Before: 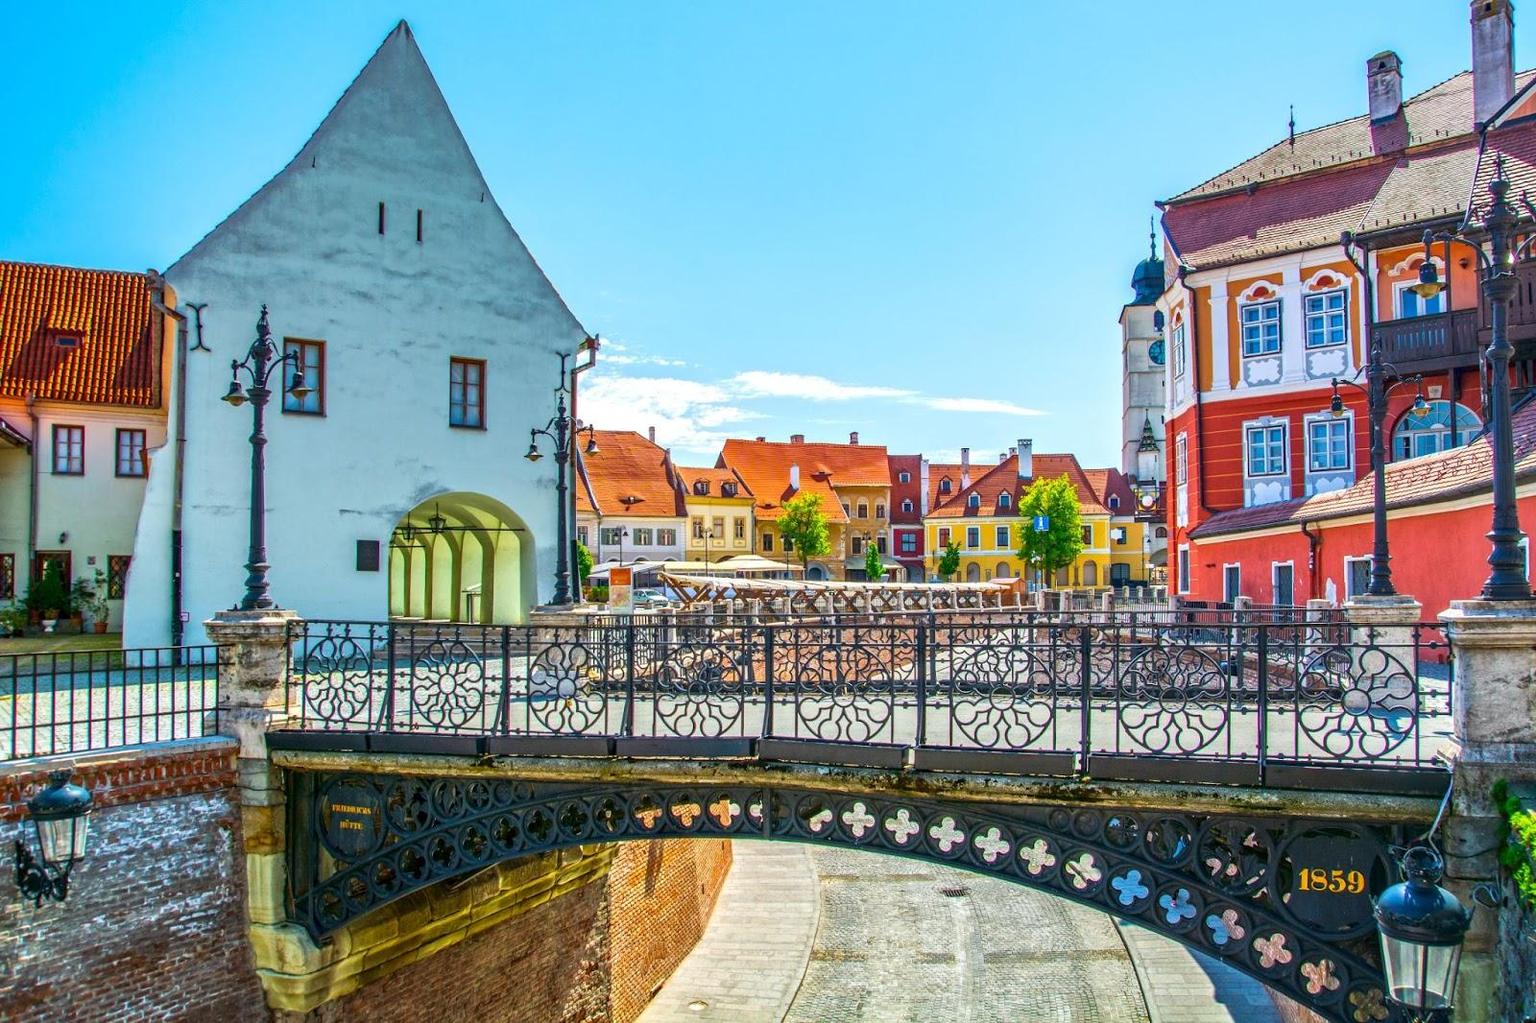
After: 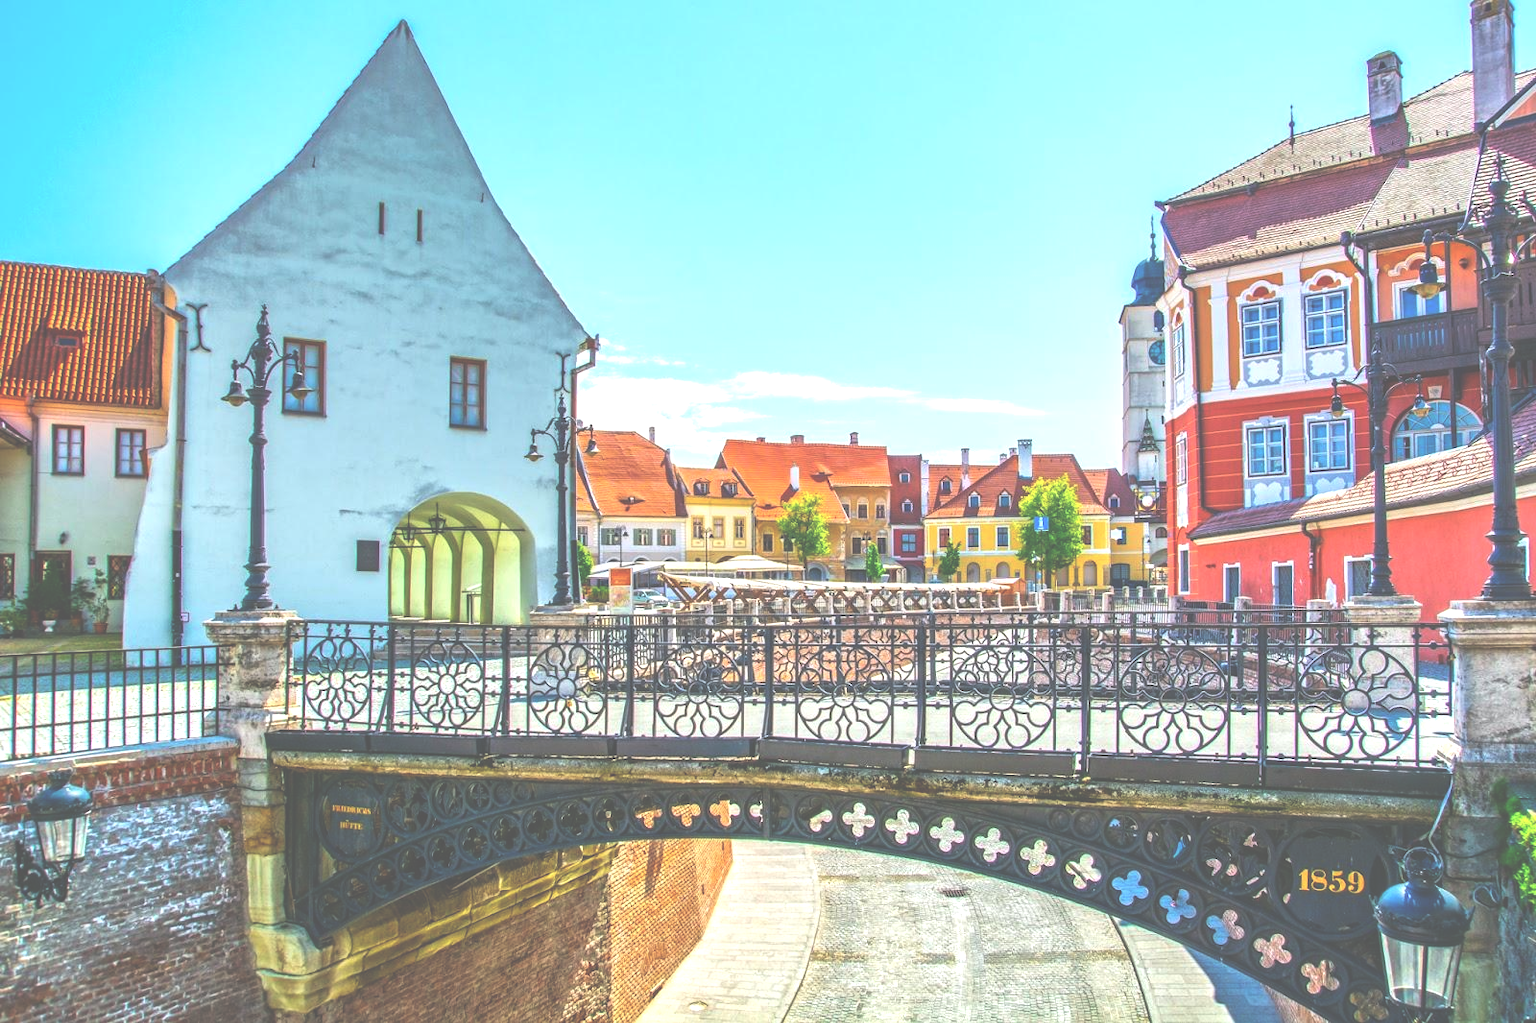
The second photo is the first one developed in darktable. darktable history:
tone equalizer: on, module defaults
exposure: black level correction -0.071, exposure 0.5 EV, compensate highlight preservation false
